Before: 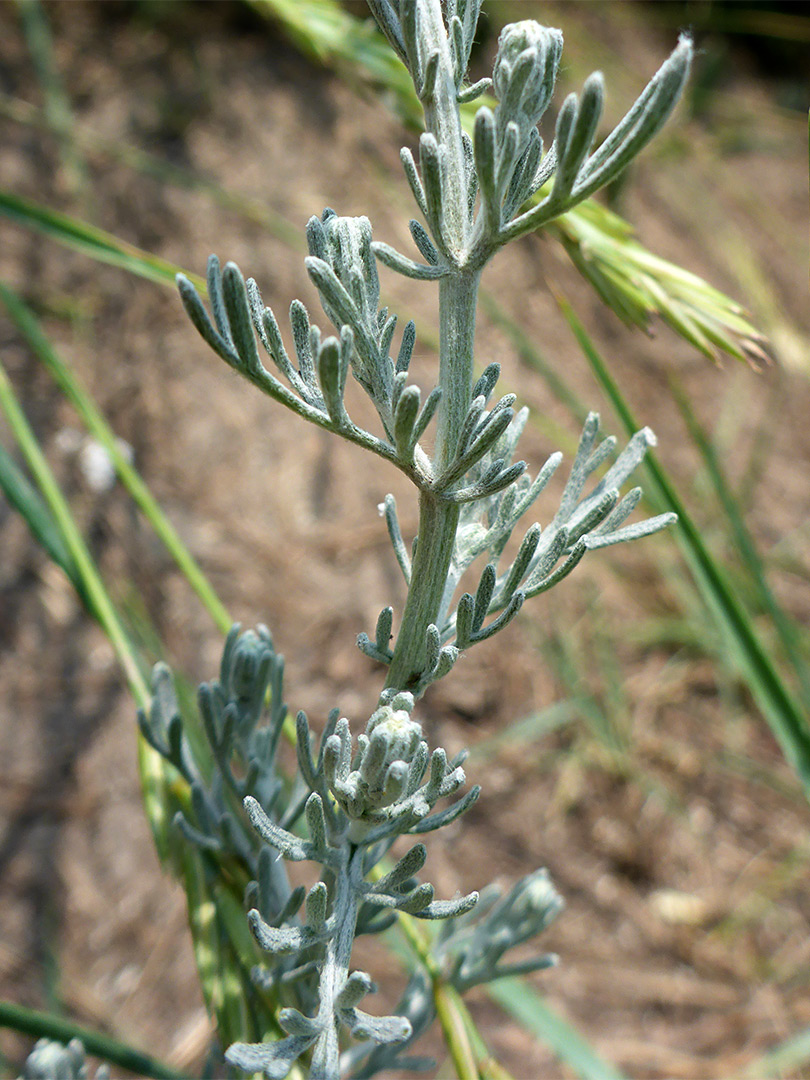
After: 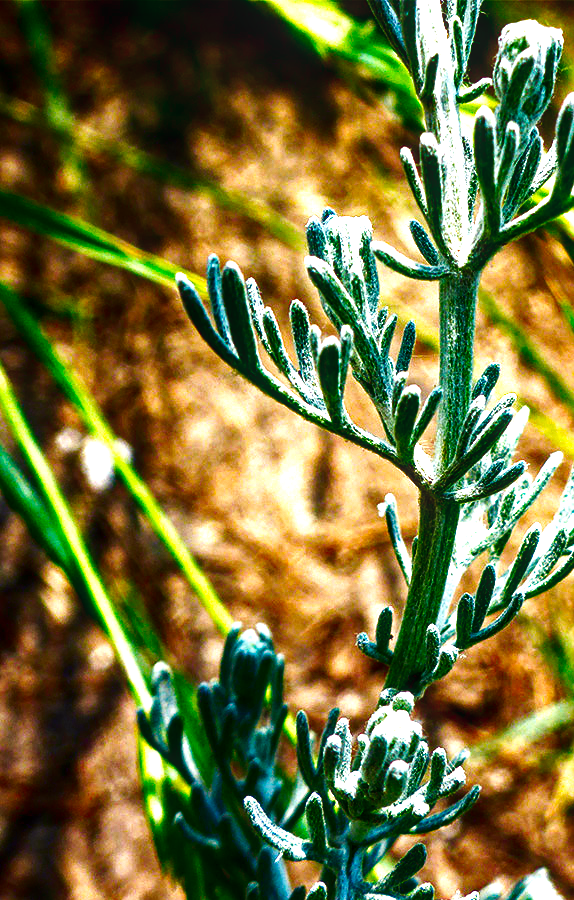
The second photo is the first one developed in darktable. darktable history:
exposure: black level correction 0, exposure 1.391 EV, compensate highlight preservation false
local contrast: on, module defaults
contrast brightness saturation: brightness -0.98, saturation 0.991
haze removal: strength 0.288, distance 0.252, compatibility mode true, adaptive false
crop: right 29.027%, bottom 16.578%
tone curve: curves: ch0 [(0, 0) (0.087, 0.054) (0.281, 0.245) (0.506, 0.526) (0.8, 0.824) (0.994, 0.955)]; ch1 [(0, 0) (0.27, 0.195) (0.406, 0.435) (0.452, 0.474) (0.495, 0.5) (0.514, 0.508) (0.537, 0.556) (0.654, 0.689) (1, 1)]; ch2 [(0, 0) (0.269, 0.299) (0.459, 0.441) (0.498, 0.499) (0.523, 0.52) (0.551, 0.549) (0.633, 0.625) (0.659, 0.681) (0.718, 0.764) (1, 1)], preserve colors none
